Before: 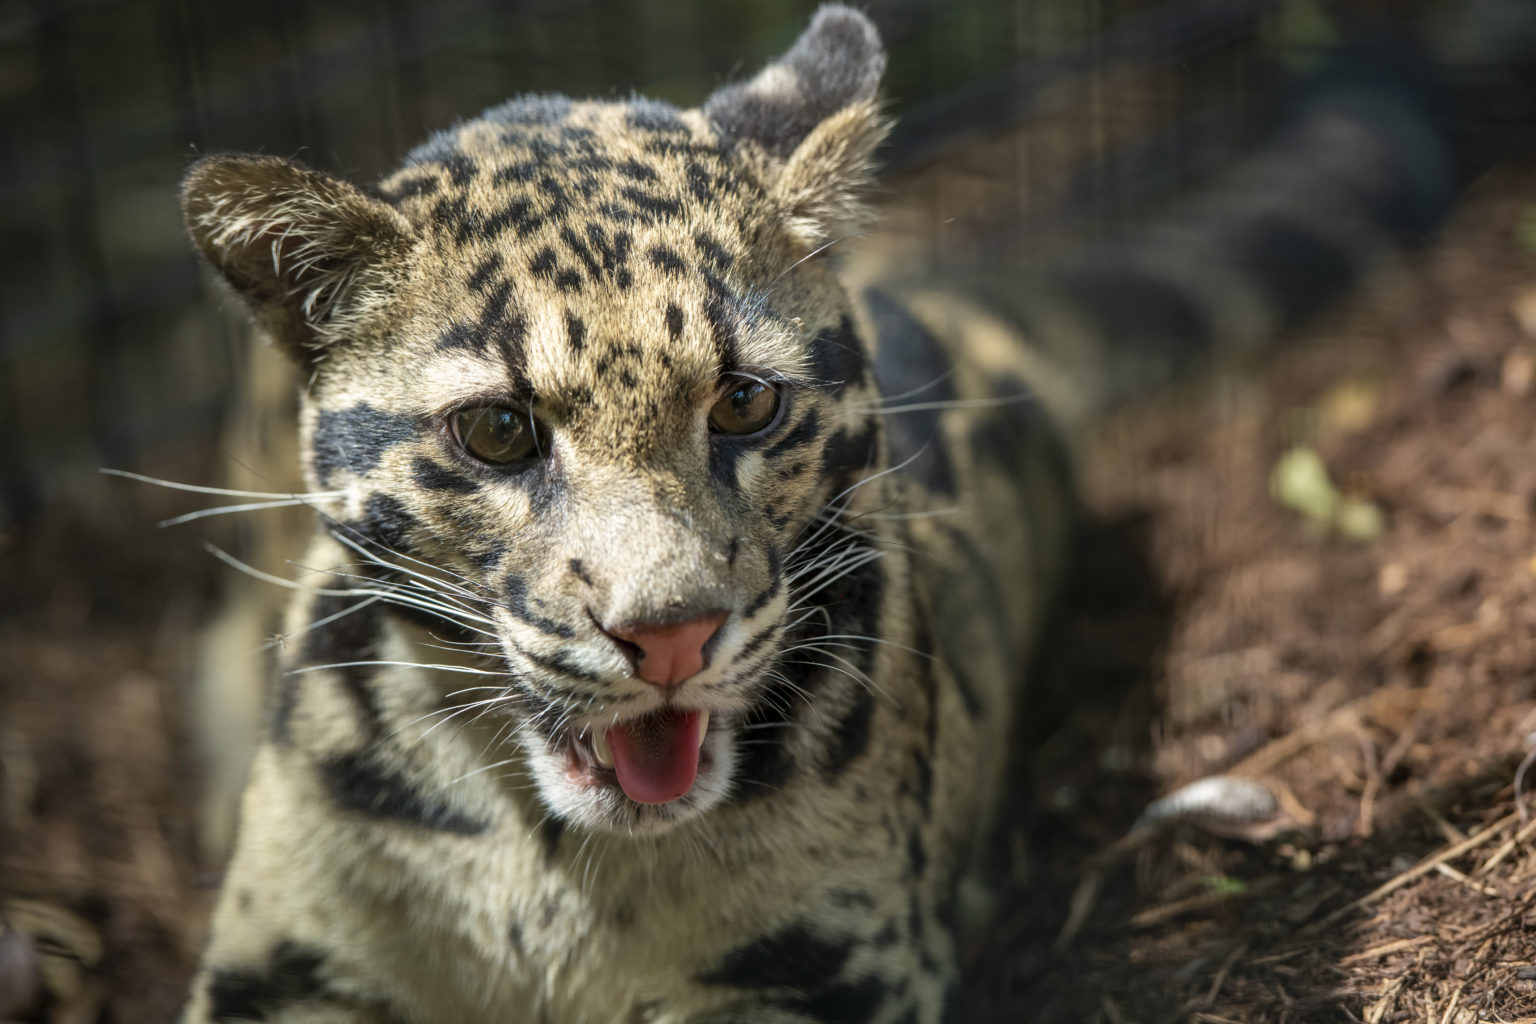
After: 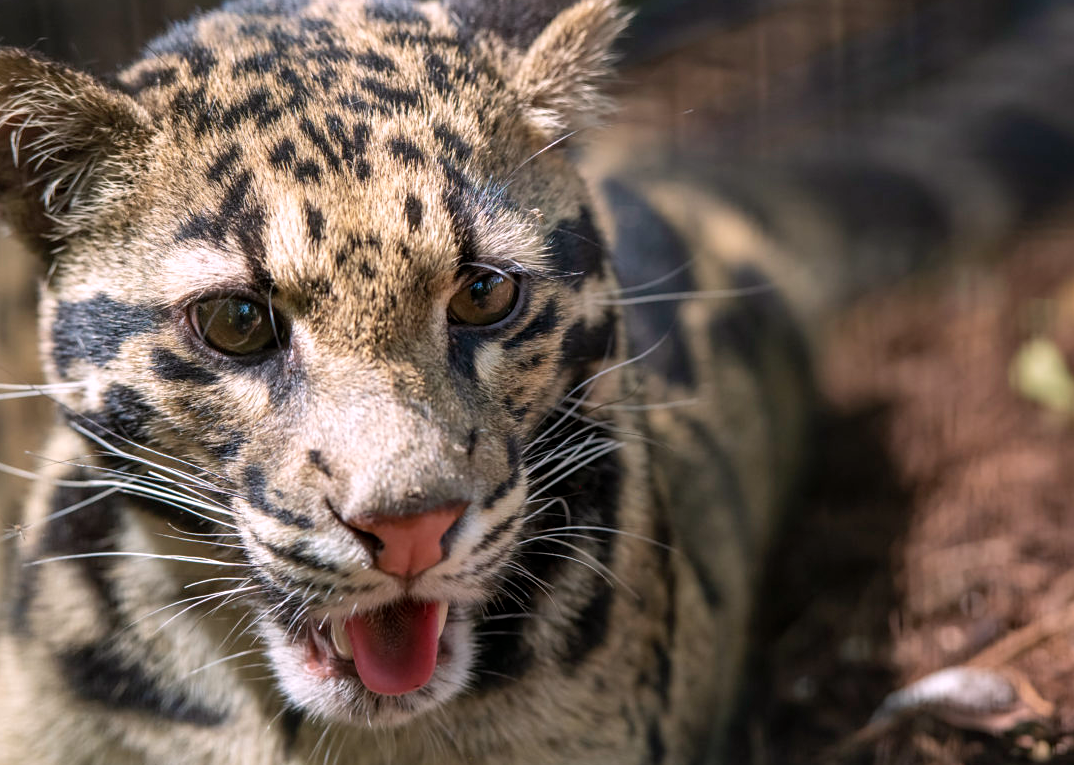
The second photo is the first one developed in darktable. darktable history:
crop and rotate: left 17.046%, top 10.659%, right 12.989%, bottom 14.553%
white balance: red 1.05, blue 1.072
sharpen: amount 0.2
